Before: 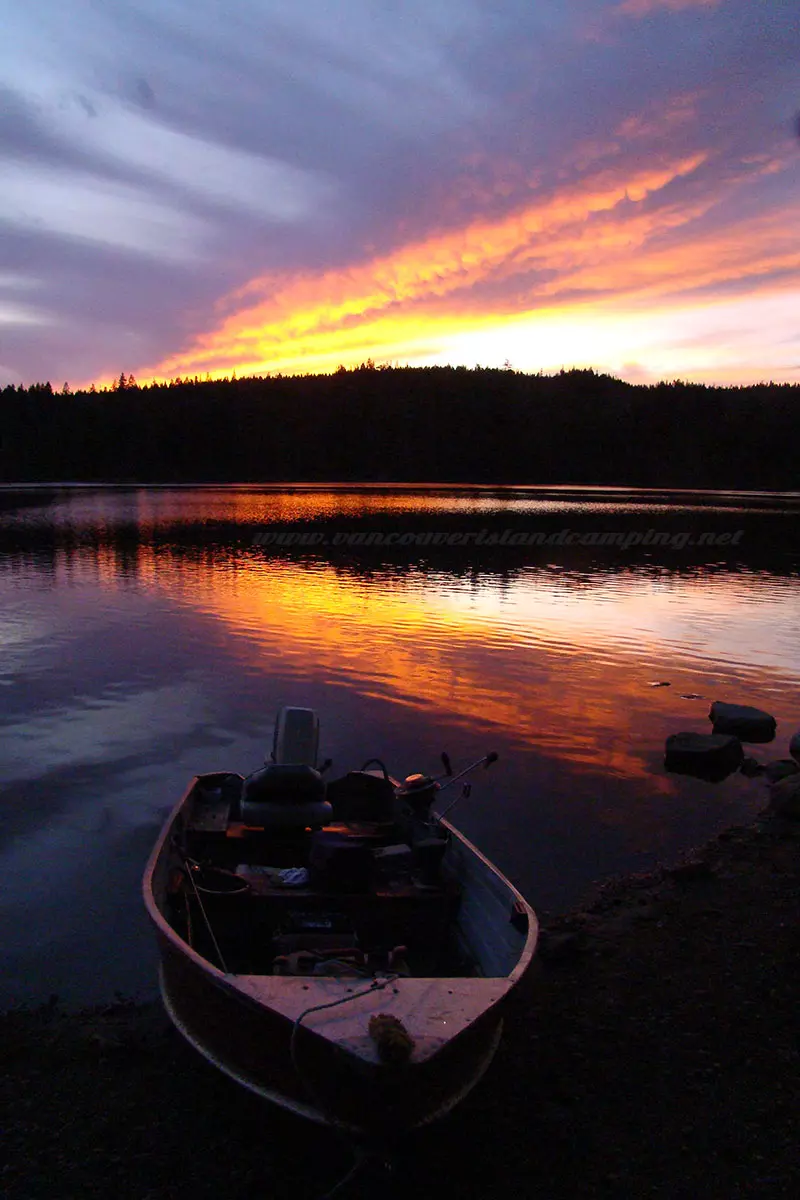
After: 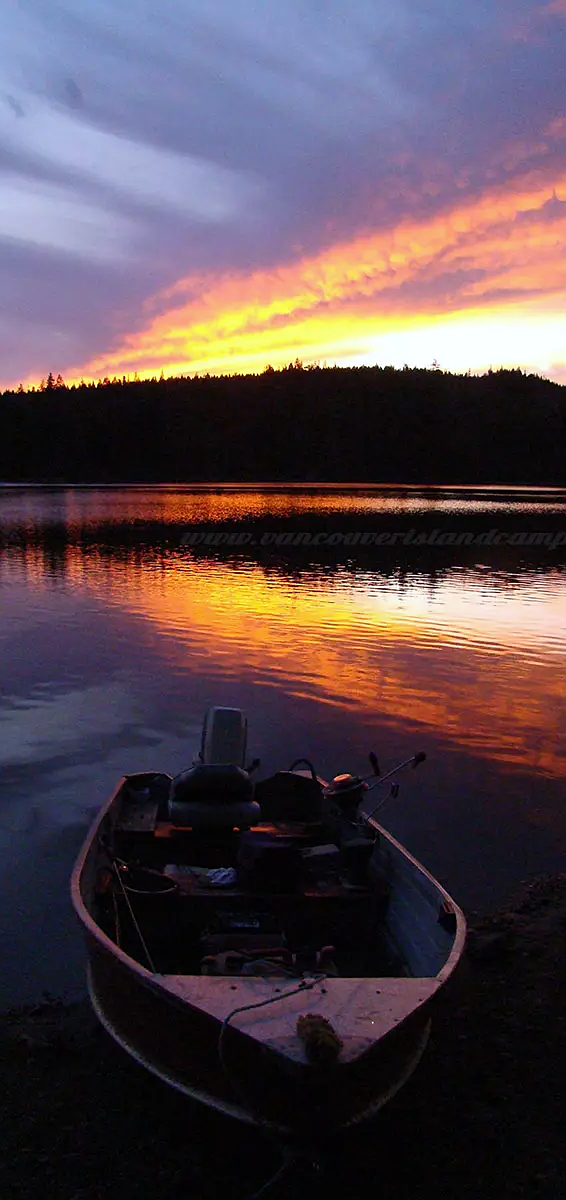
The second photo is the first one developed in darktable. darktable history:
crop and rotate: left 9.061%, right 20.142%
white balance: red 0.98, blue 1.034
sharpen: radius 1.272, amount 0.305, threshold 0
